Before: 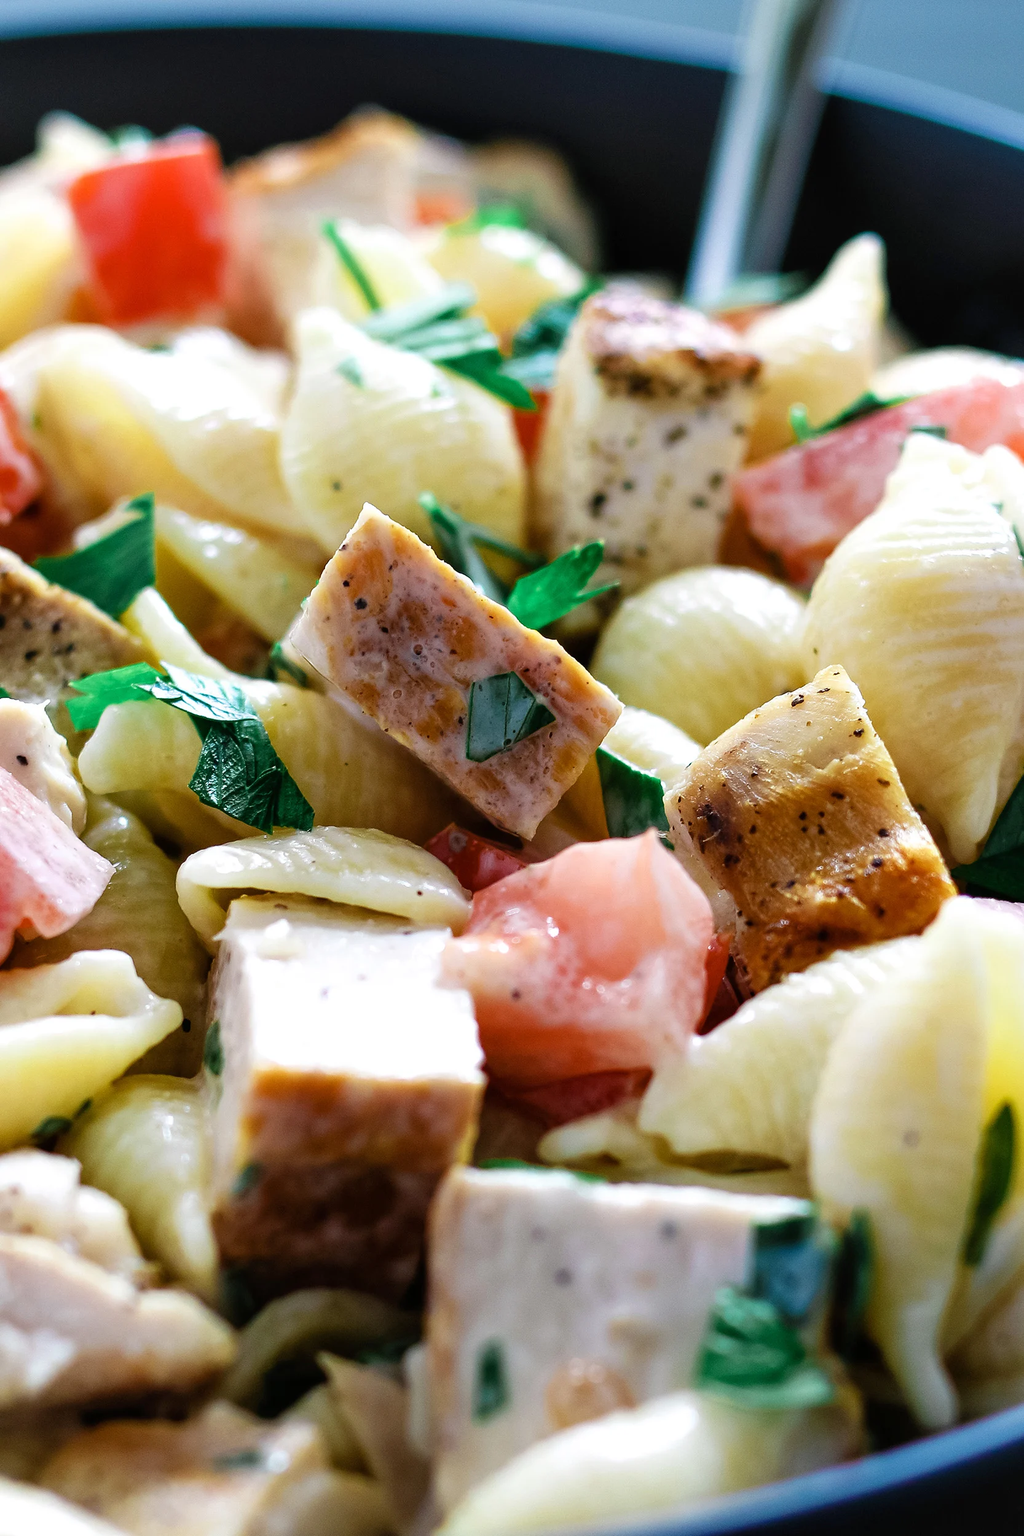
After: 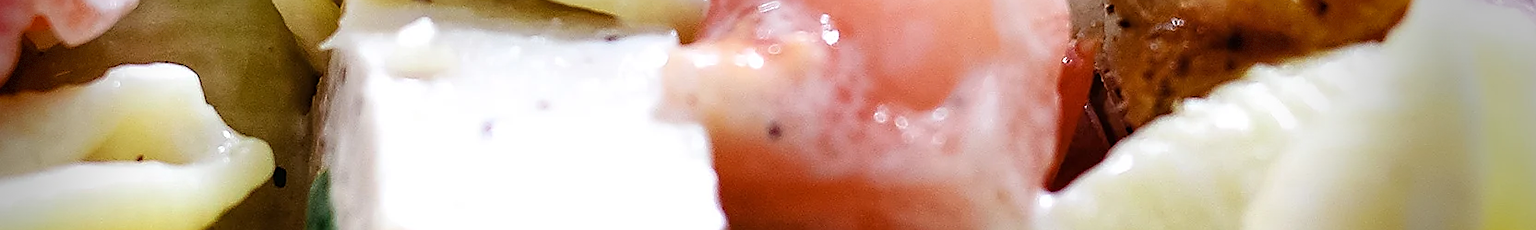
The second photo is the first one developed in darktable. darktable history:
sharpen: radius 1.4, amount 1.25, threshold 0.7
vignetting: fall-off start 68.33%, fall-off radius 30%, saturation 0.042, center (-0.066, -0.311), width/height ratio 0.992, shape 0.85, dithering 8-bit output
crop and rotate: top 59.084%, bottom 30.916%
